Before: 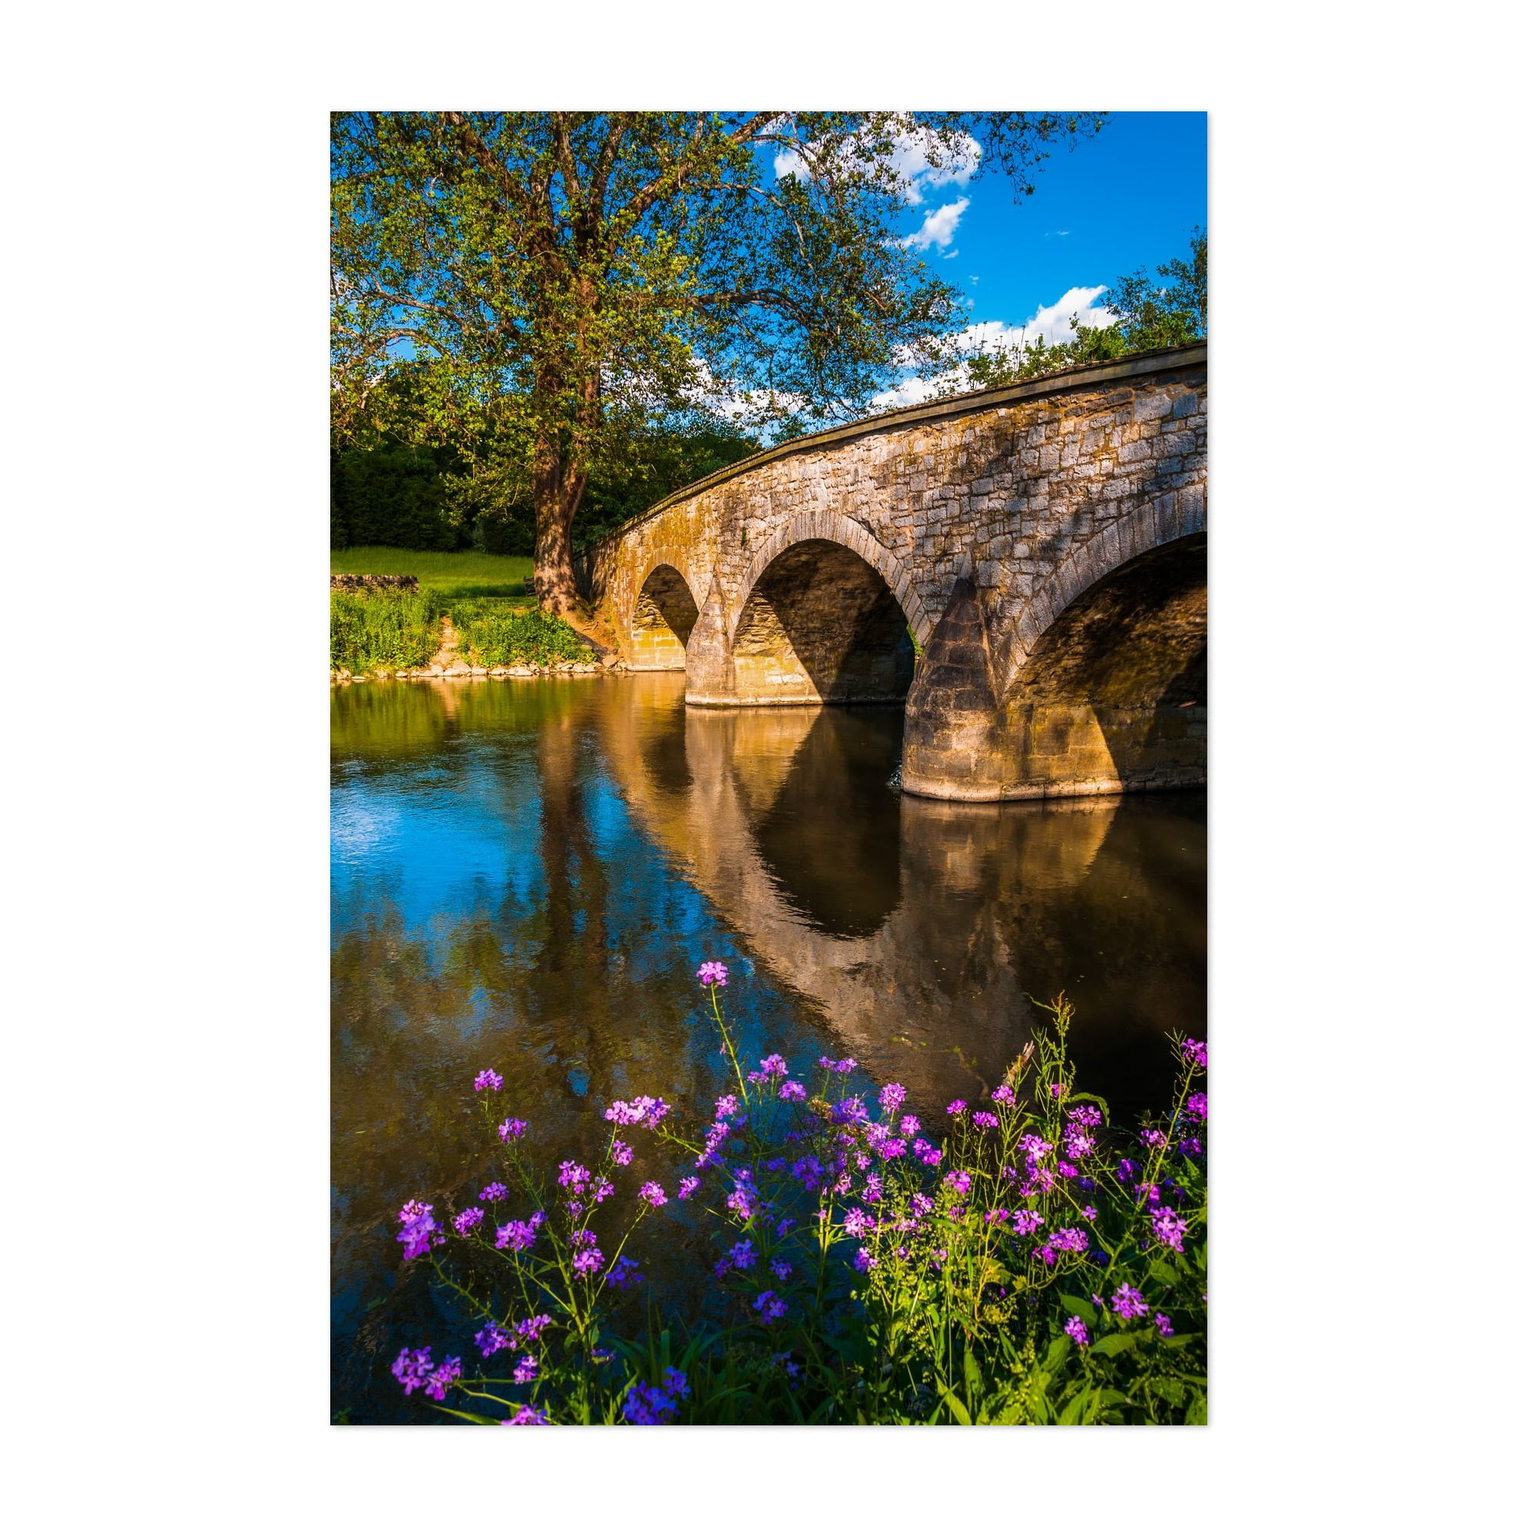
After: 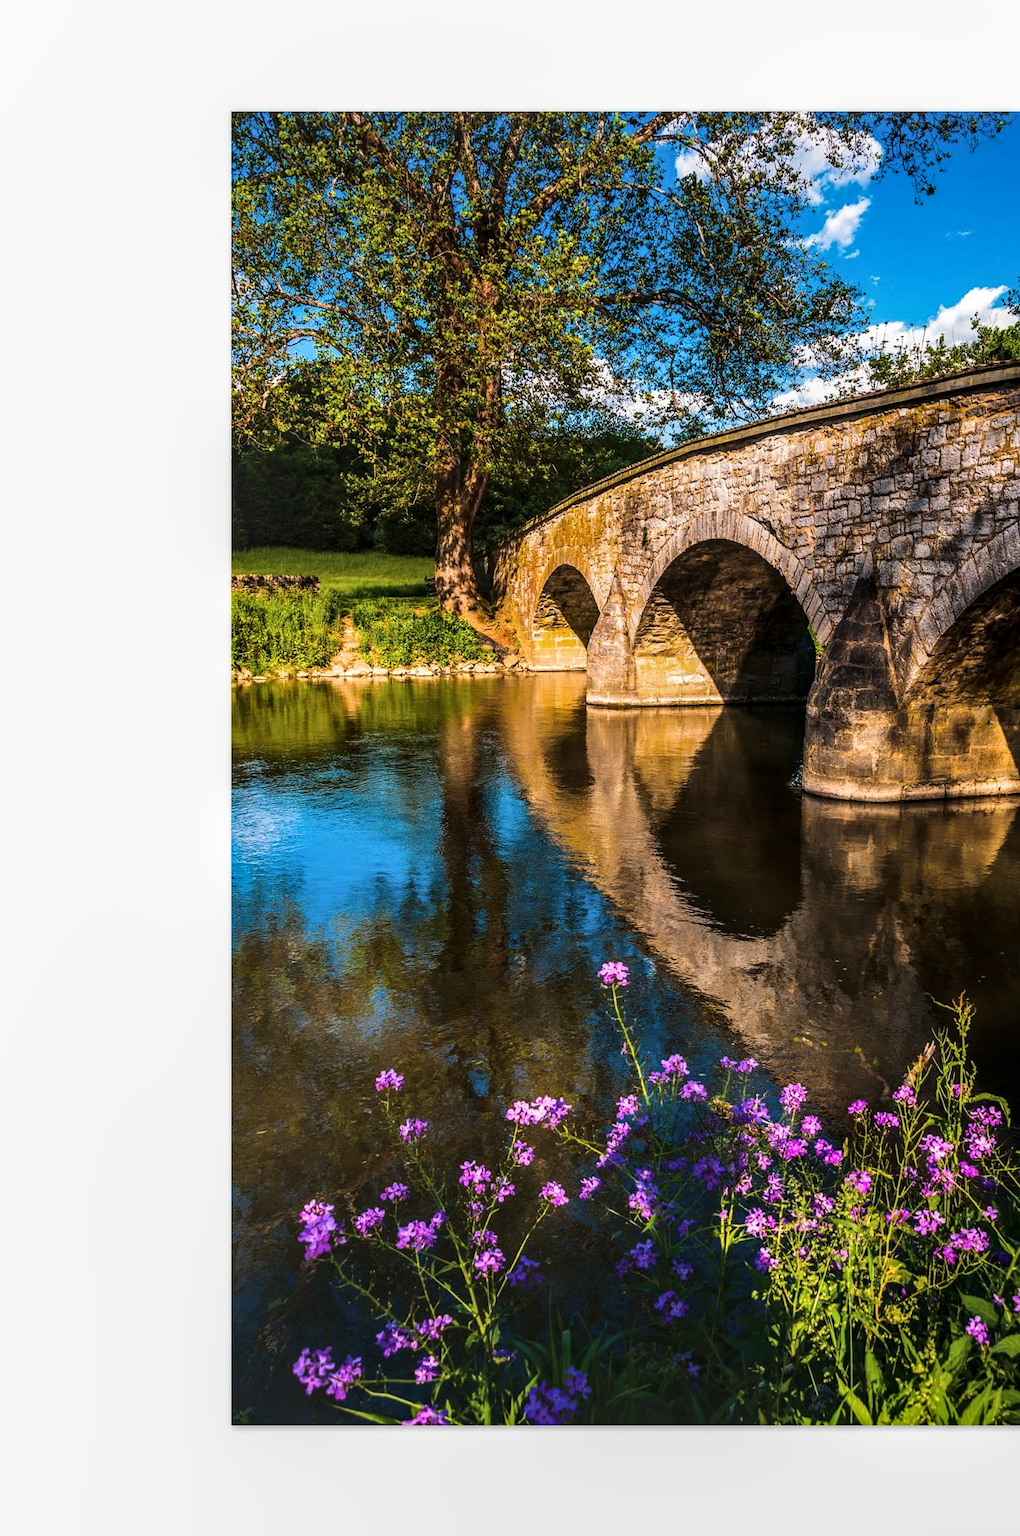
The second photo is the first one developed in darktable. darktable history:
crop and rotate: left 6.467%, right 27.044%
tone curve: curves: ch0 [(0, 0) (0.003, 0.002) (0.011, 0.009) (0.025, 0.02) (0.044, 0.034) (0.069, 0.046) (0.1, 0.062) (0.136, 0.083) (0.177, 0.119) (0.224, 0.162) (0.277, 0.216) (0.335, 0.282) (0.399, 0.365) (0.468, 0.457) (0.543, 0.541) (0.623, 0.624) (0.709, 0.713) (0.801, 0.797) (0.898, 0.889) (1, 1)], color space Lab, linked channels, preserve colors none
local contrast: detail 130%
exposure: exposure -0.04 EV, compensate highlight preservation false
